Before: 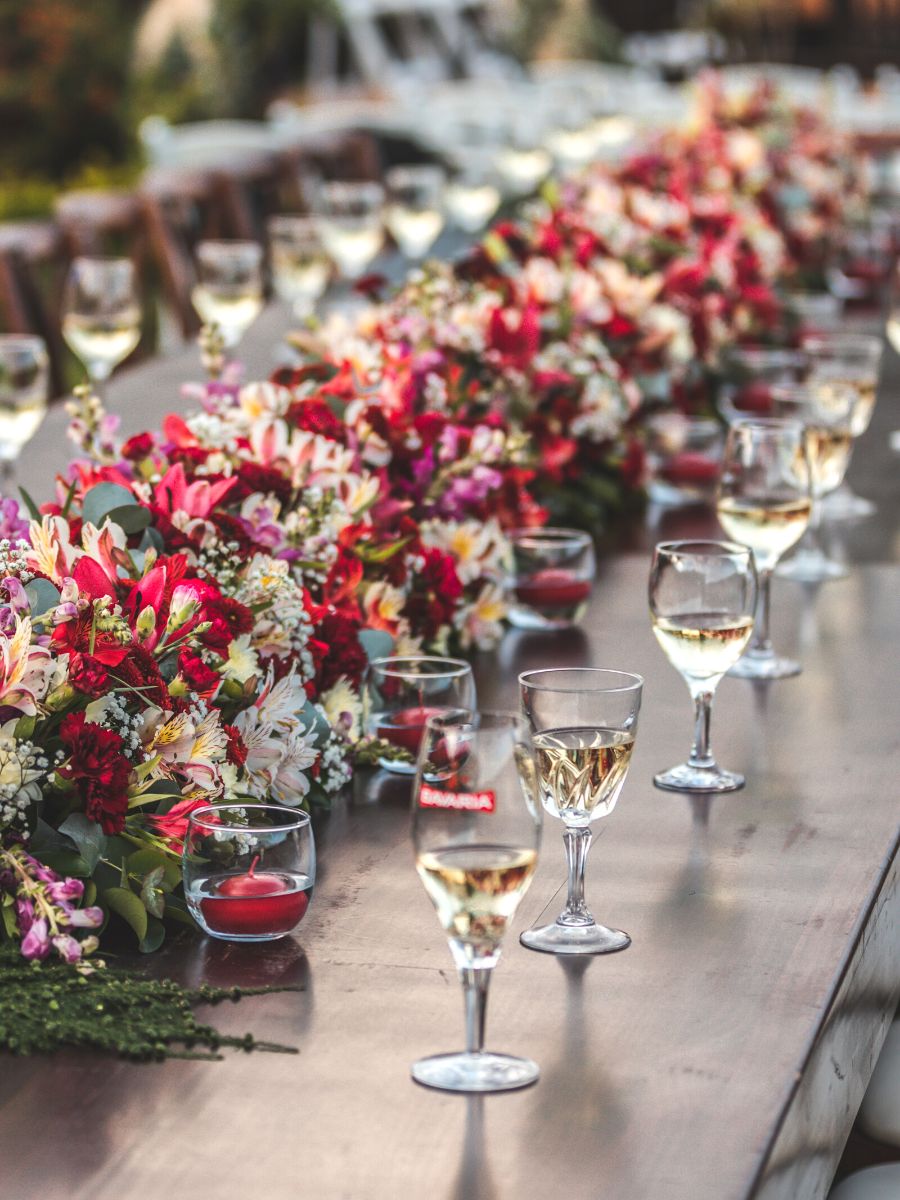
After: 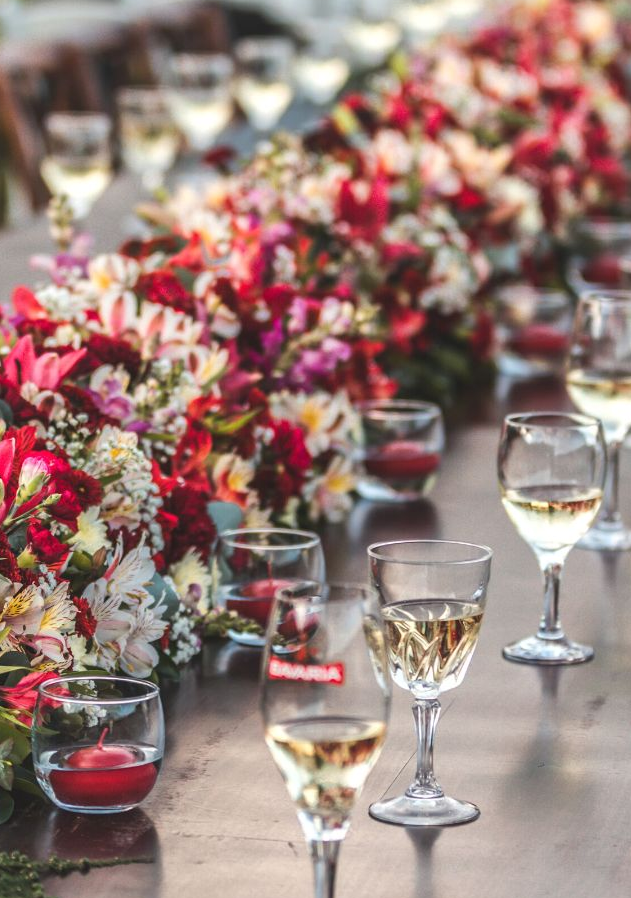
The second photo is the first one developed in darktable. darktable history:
crop and rotate: left 16.883%, top 10.677%, right 12.915%, bottom 14.466%
